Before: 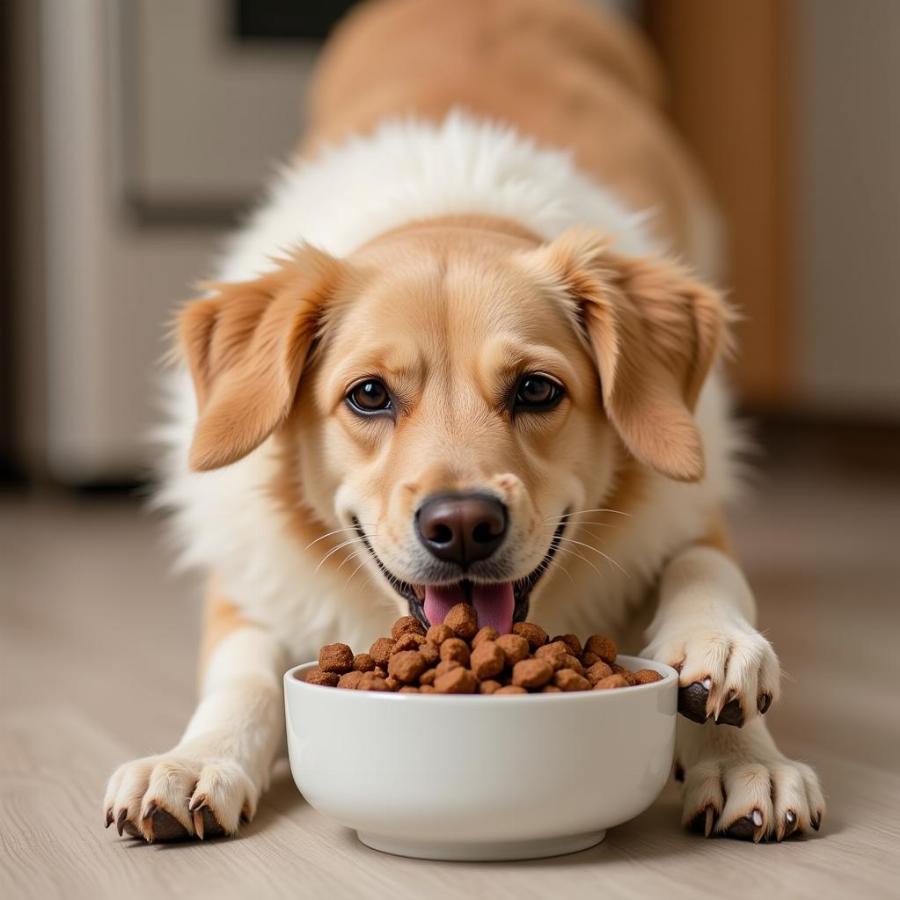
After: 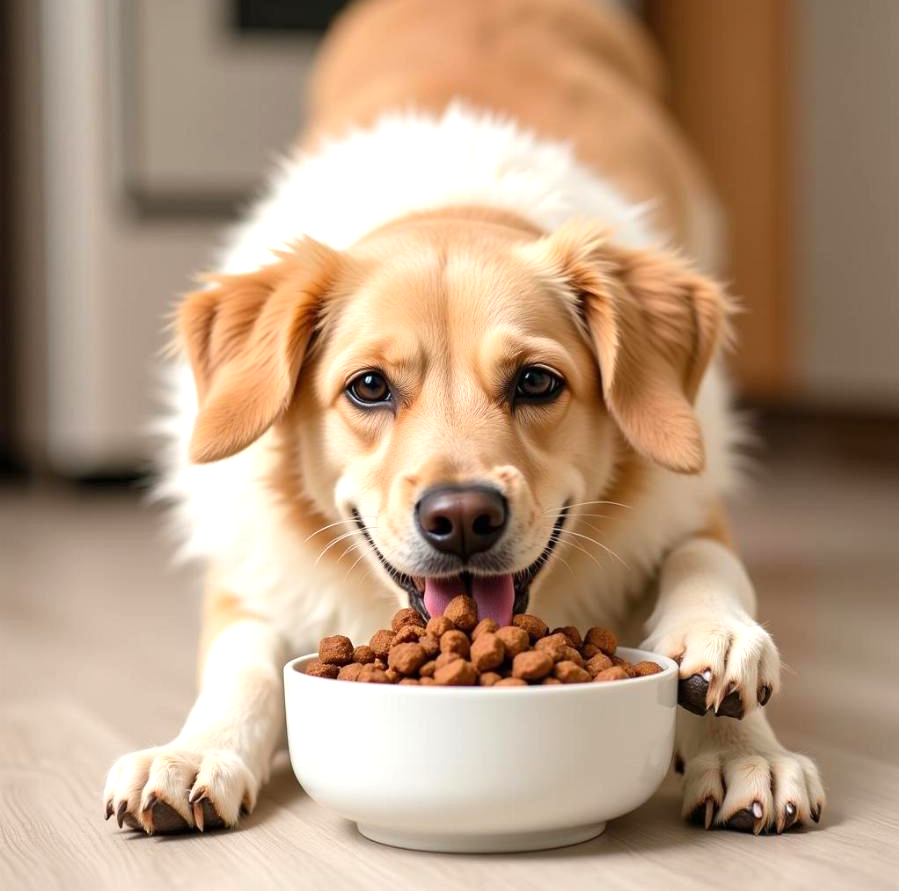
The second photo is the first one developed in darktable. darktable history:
exposure: exposure 0.609 EV, compensate exposure bias true, compensate highlight preservation false
crop: top 0.961%, right 0.024%
